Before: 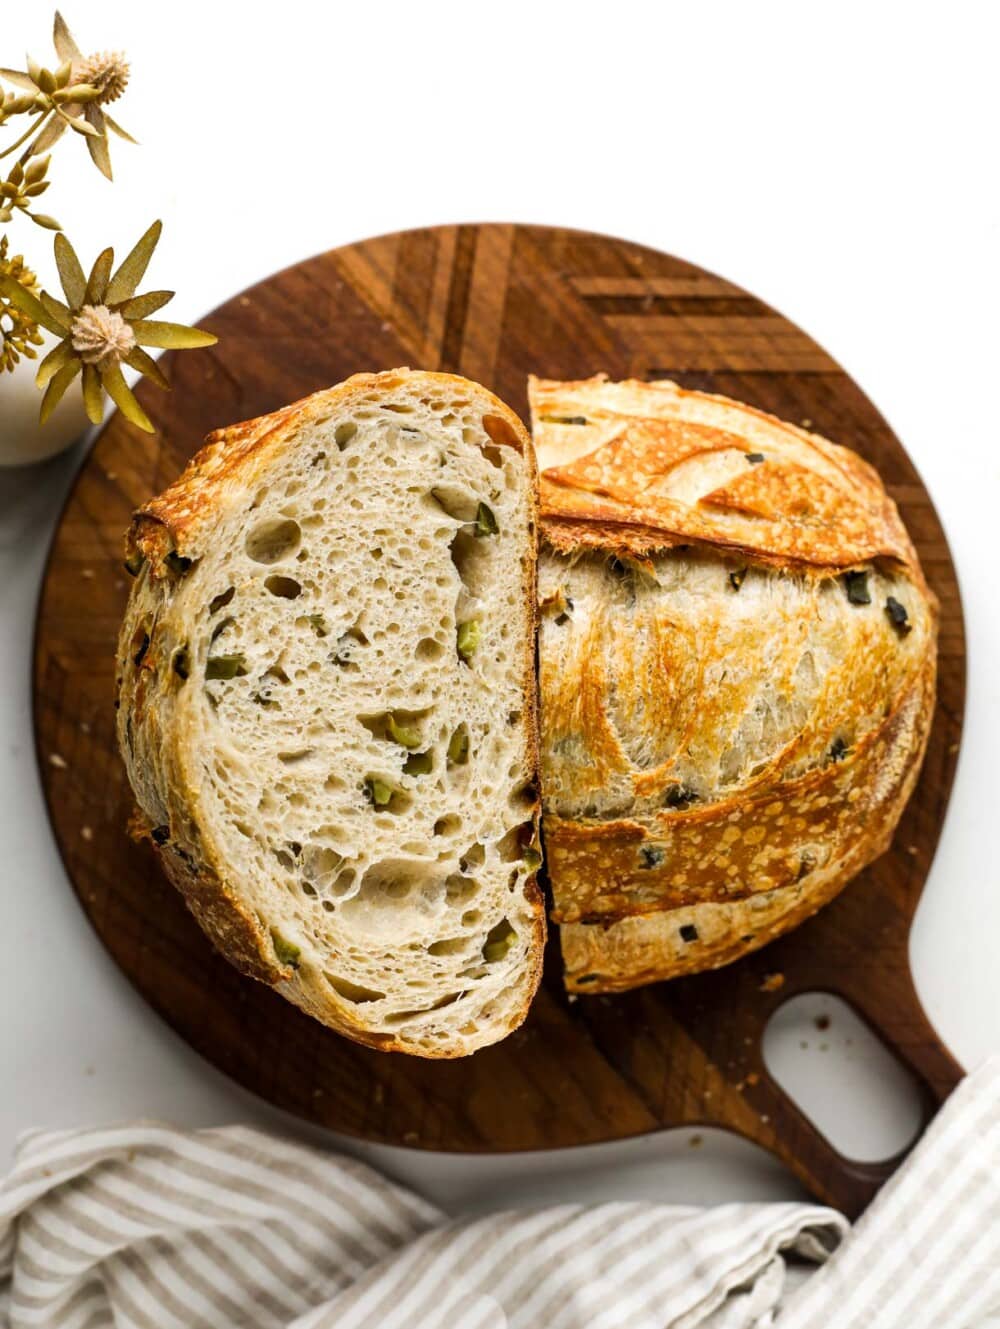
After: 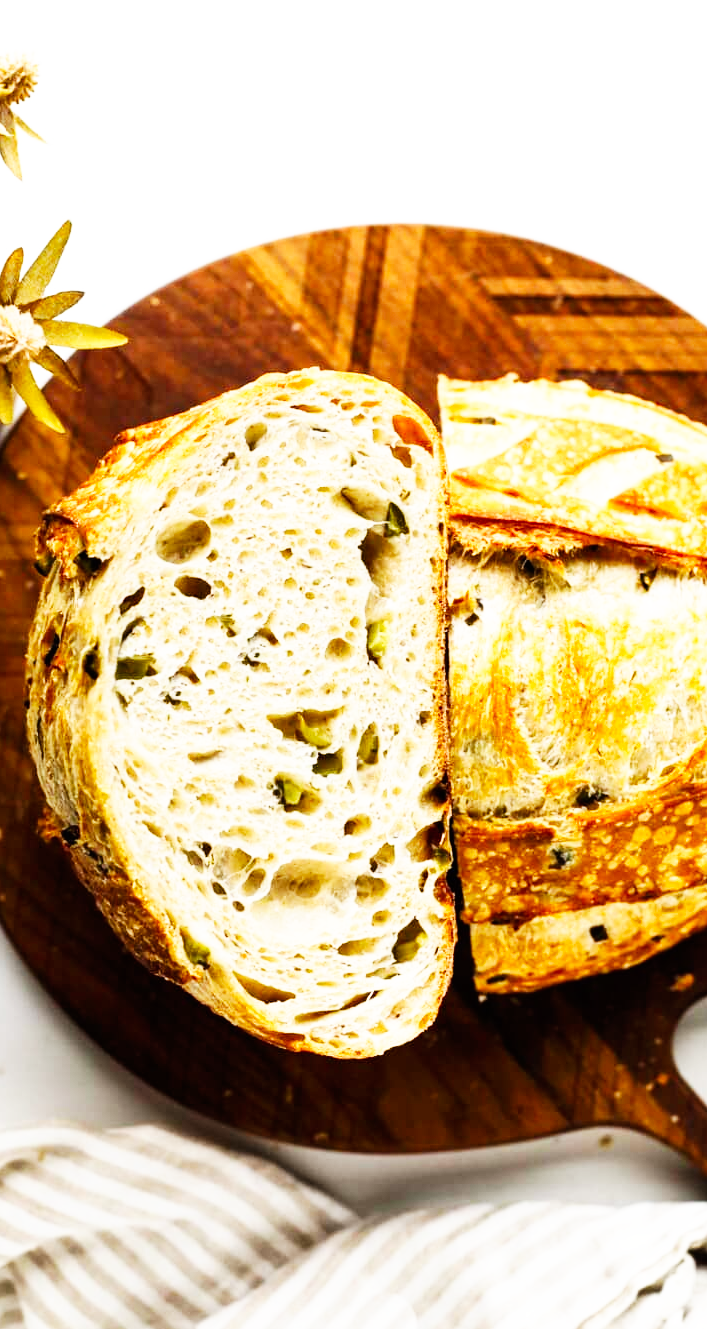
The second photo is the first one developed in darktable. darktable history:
crop and rotate: left 9.061%, right 20.142%
base curve: curves: ch0 [(0, 0) (0.007, 0.004) (0.027, 0.03) (0.046, 0.07) (0.207, 0.54) (0.442, 0.872) (0.673, 0.972) (1, 1)], preserve colors none
